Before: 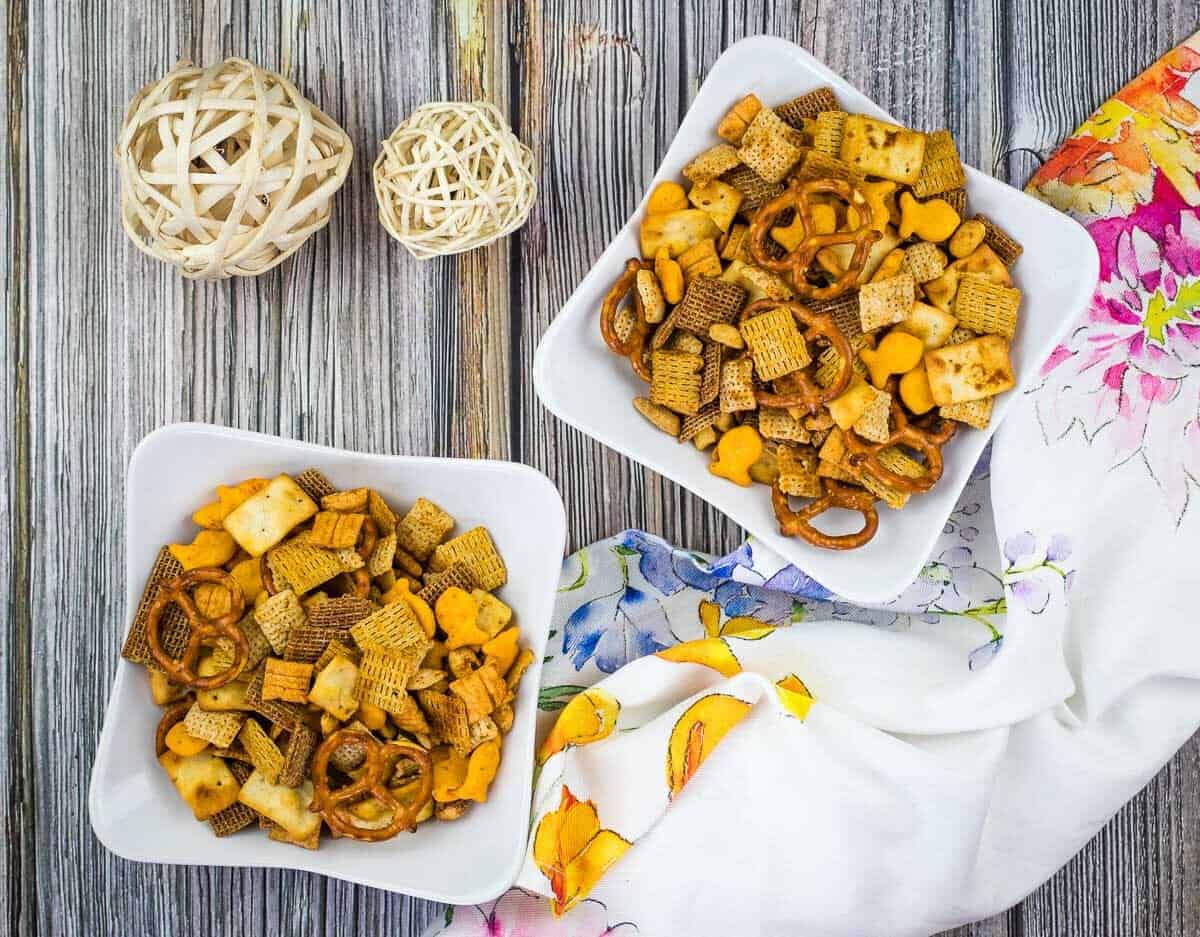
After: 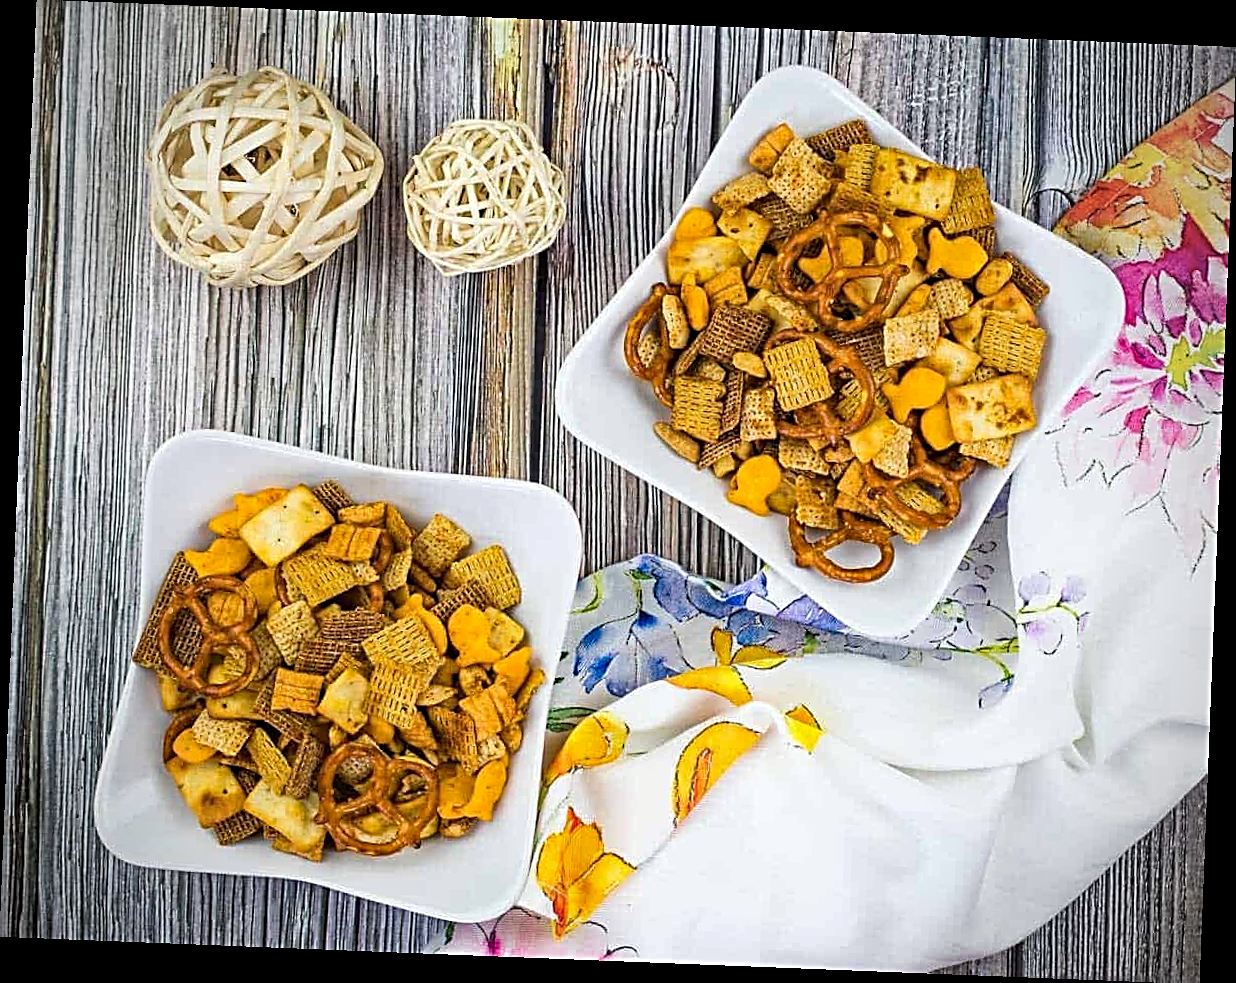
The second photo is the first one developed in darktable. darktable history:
tone equalizer: on, module defaults
sharpen: radius 2.584, amount 0.688
vignetting: on, module defaults
haze removal: compatibility mode true, adaptive false
rotate and perspective: rotation 2.27°, automatic cropping off
